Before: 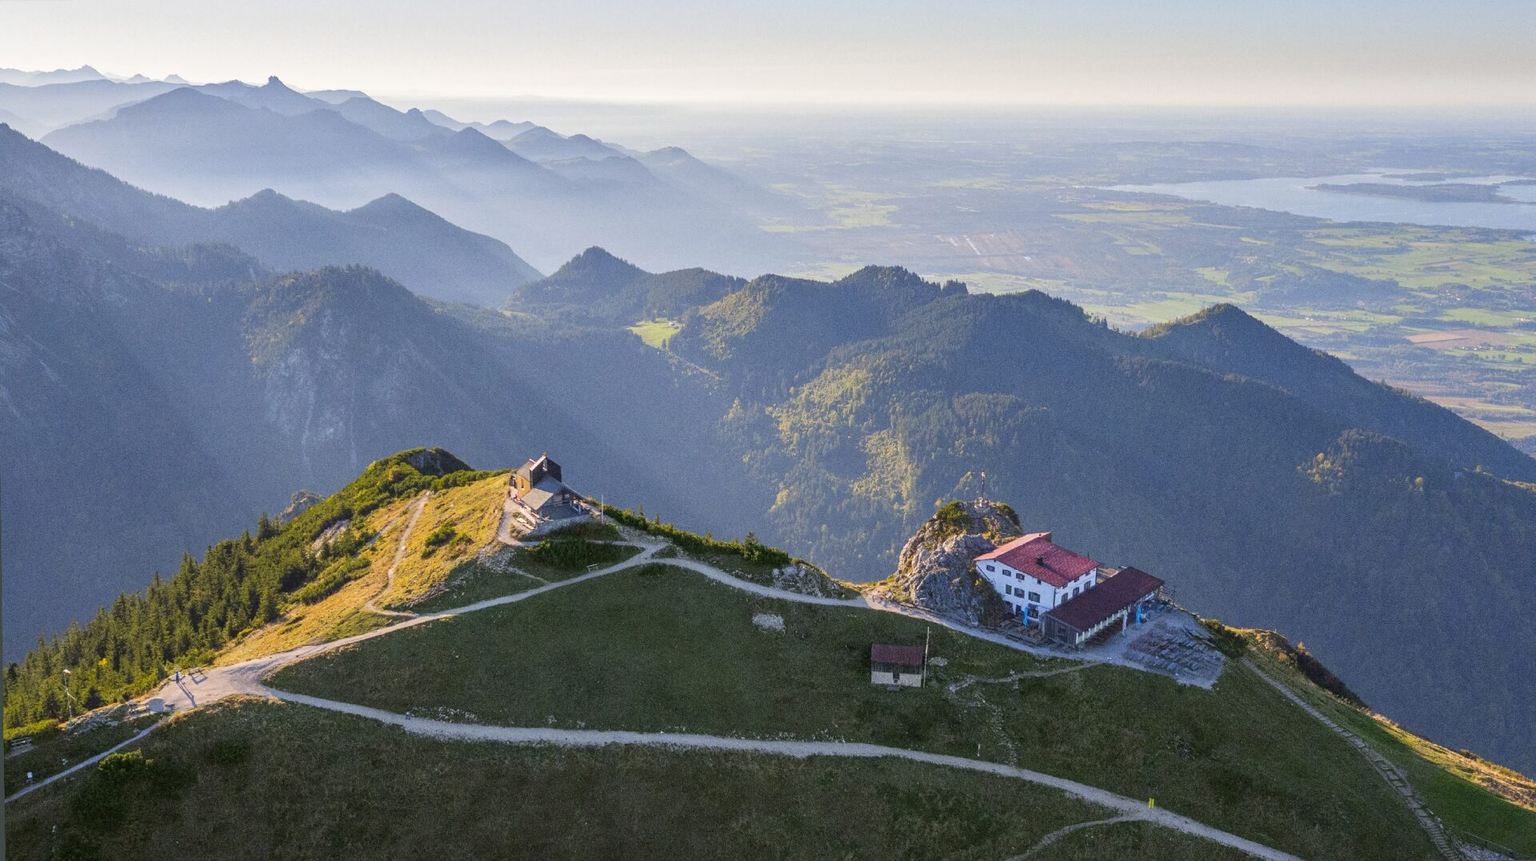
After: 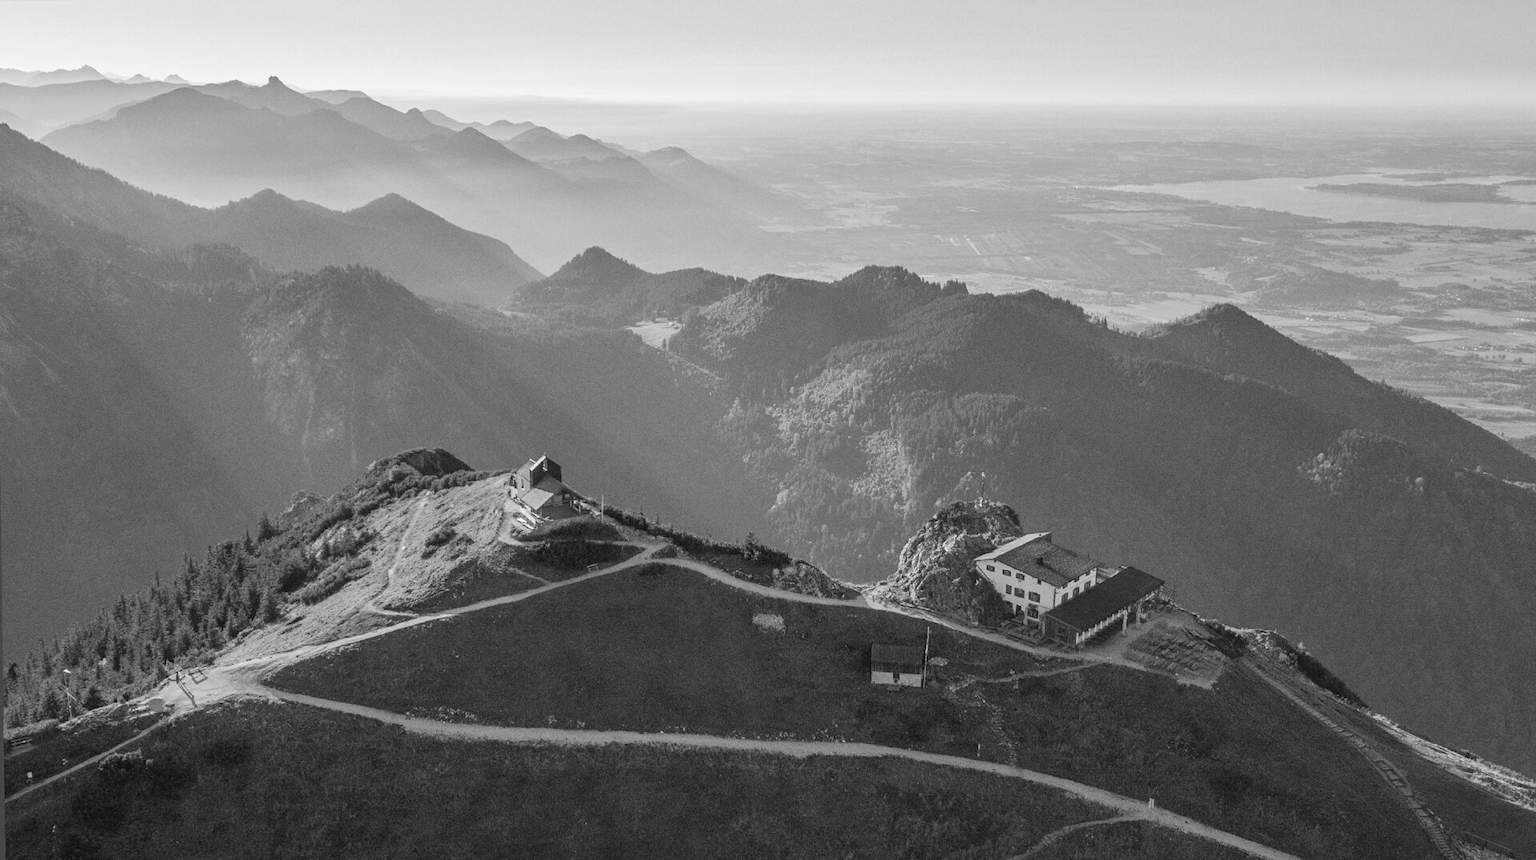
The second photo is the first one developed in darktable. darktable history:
crop: bottom 0.071%
monochrome: on, module defaults
contrast brightness saturation: saturation 0.5
white balance: red 0.924, blue 1.095
